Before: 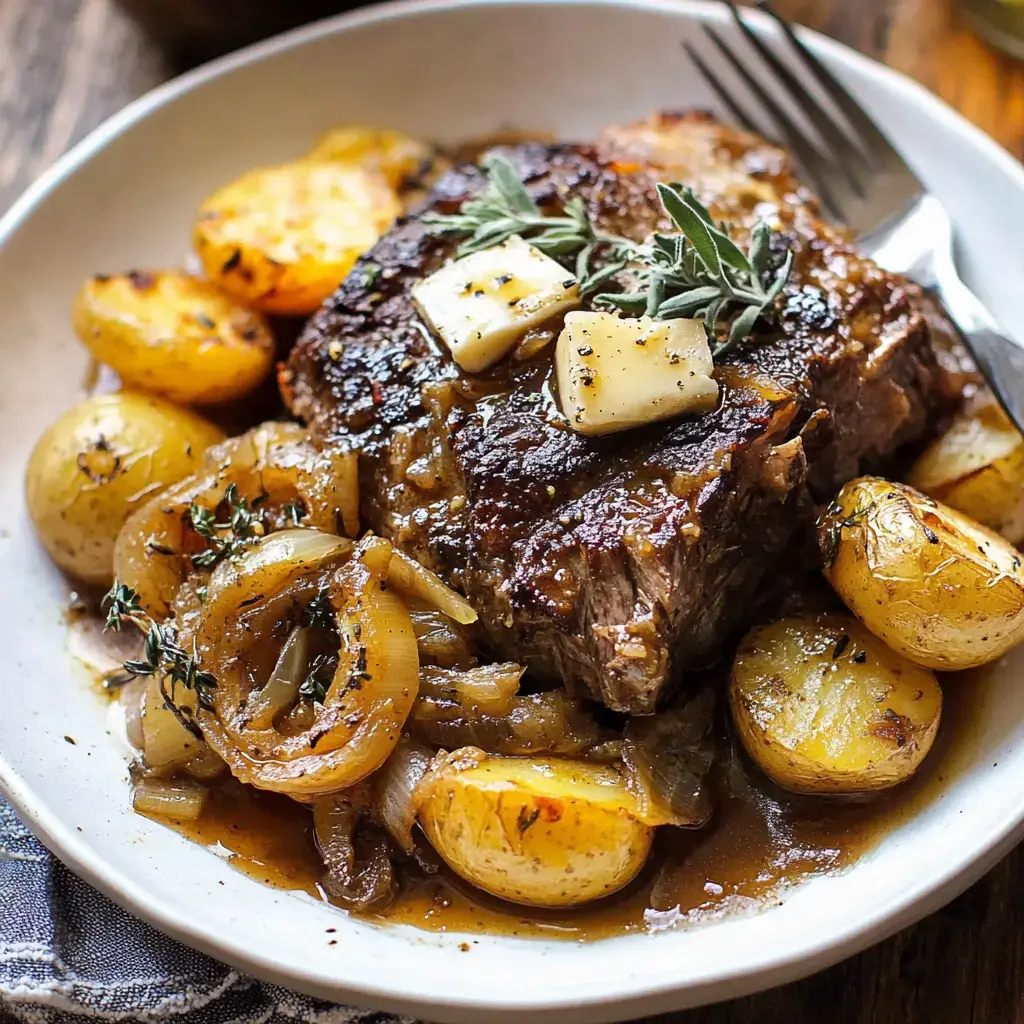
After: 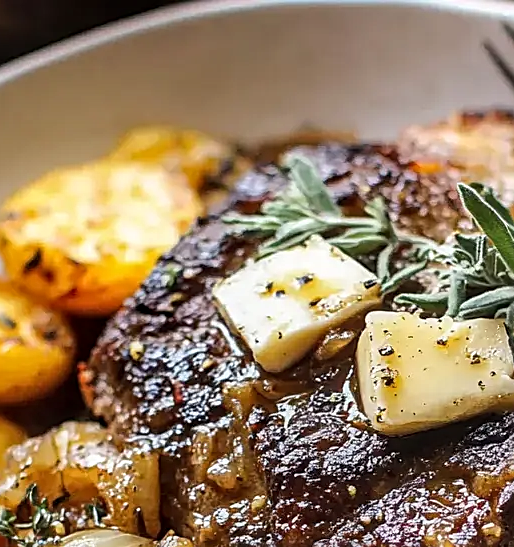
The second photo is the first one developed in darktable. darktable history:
local contrast: on, module defaults
sharpen: on, module defaults
crop: left 19.444%, right 30.308%, bottom 46.489%
